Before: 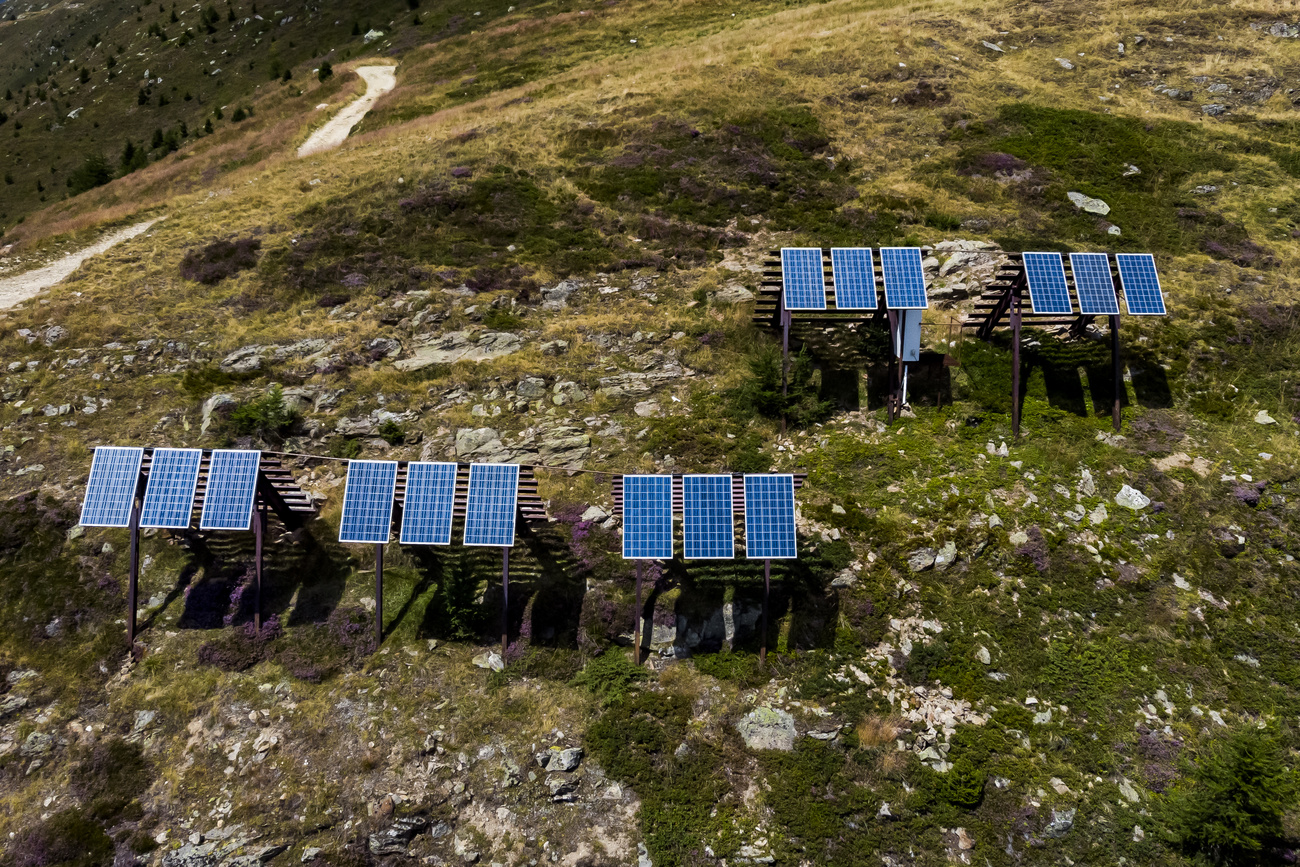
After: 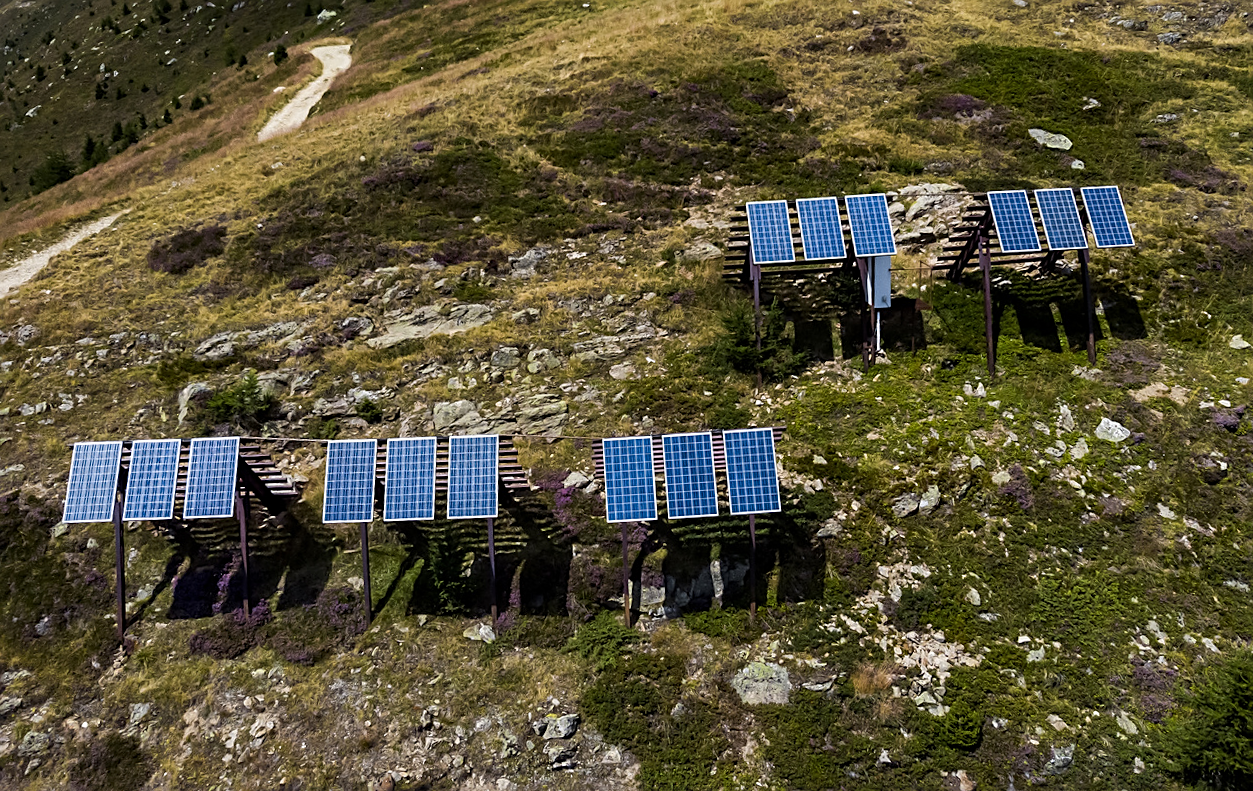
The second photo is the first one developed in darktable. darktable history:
rotate and perspective: rotation -3.52°, crop left 0.036, crop right 0.964, crop top 0.081, crop bottom 0.919
sharpen: on, module defaults
